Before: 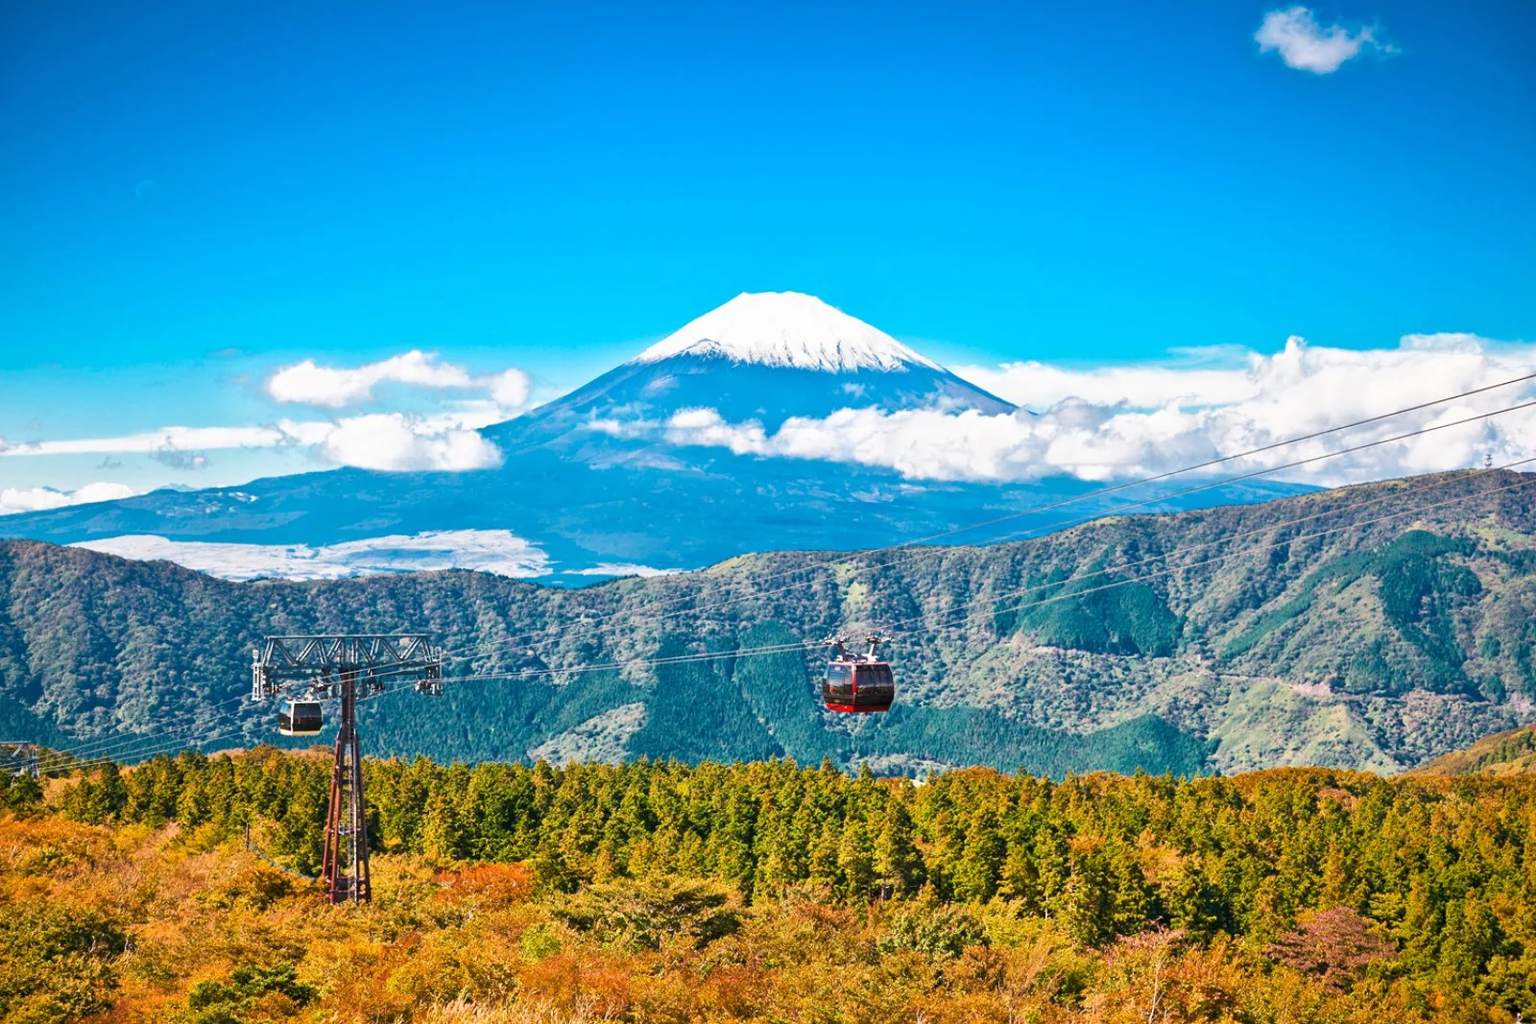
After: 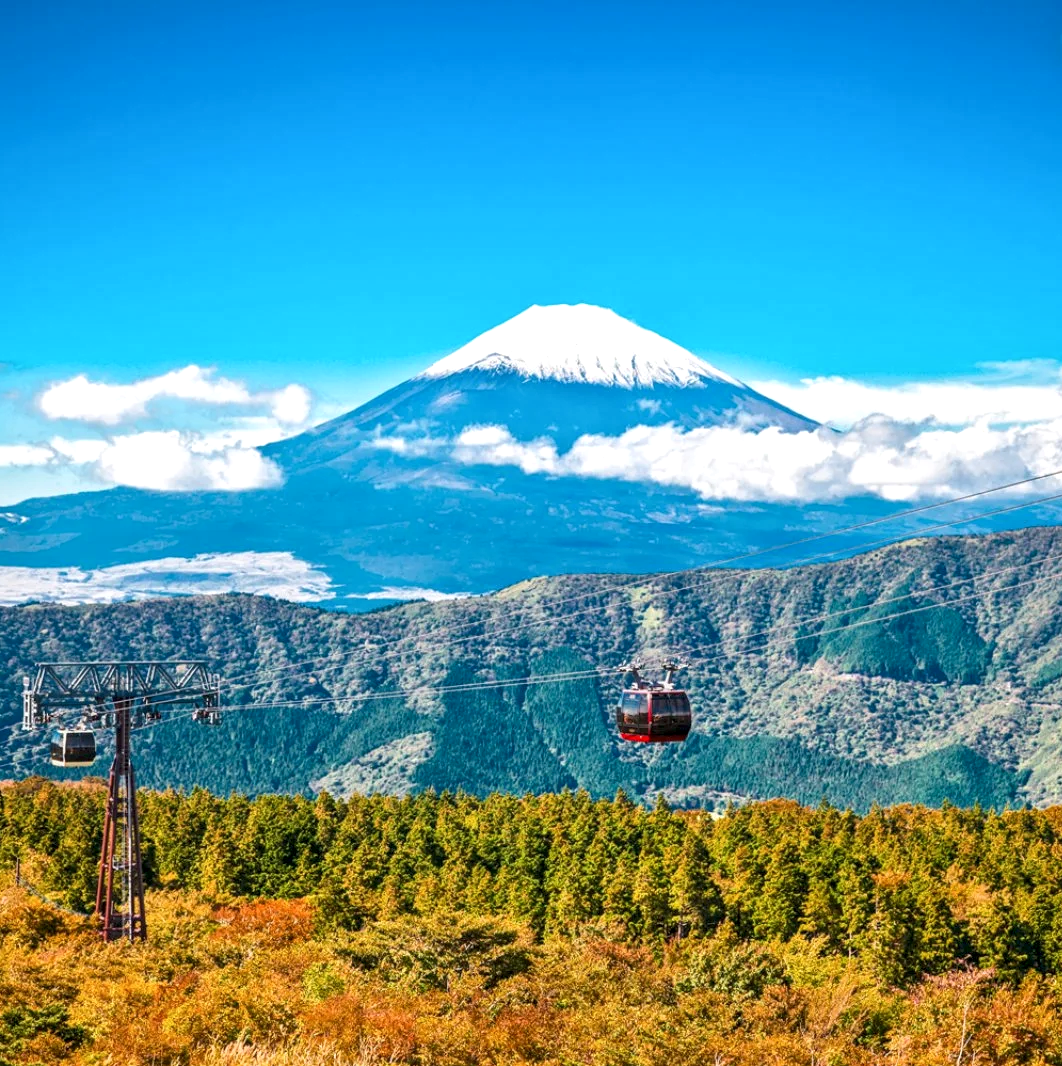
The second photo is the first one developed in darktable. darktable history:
crop and rotate: left 15.091%, right 18.492%
local contrast: detail 130%
